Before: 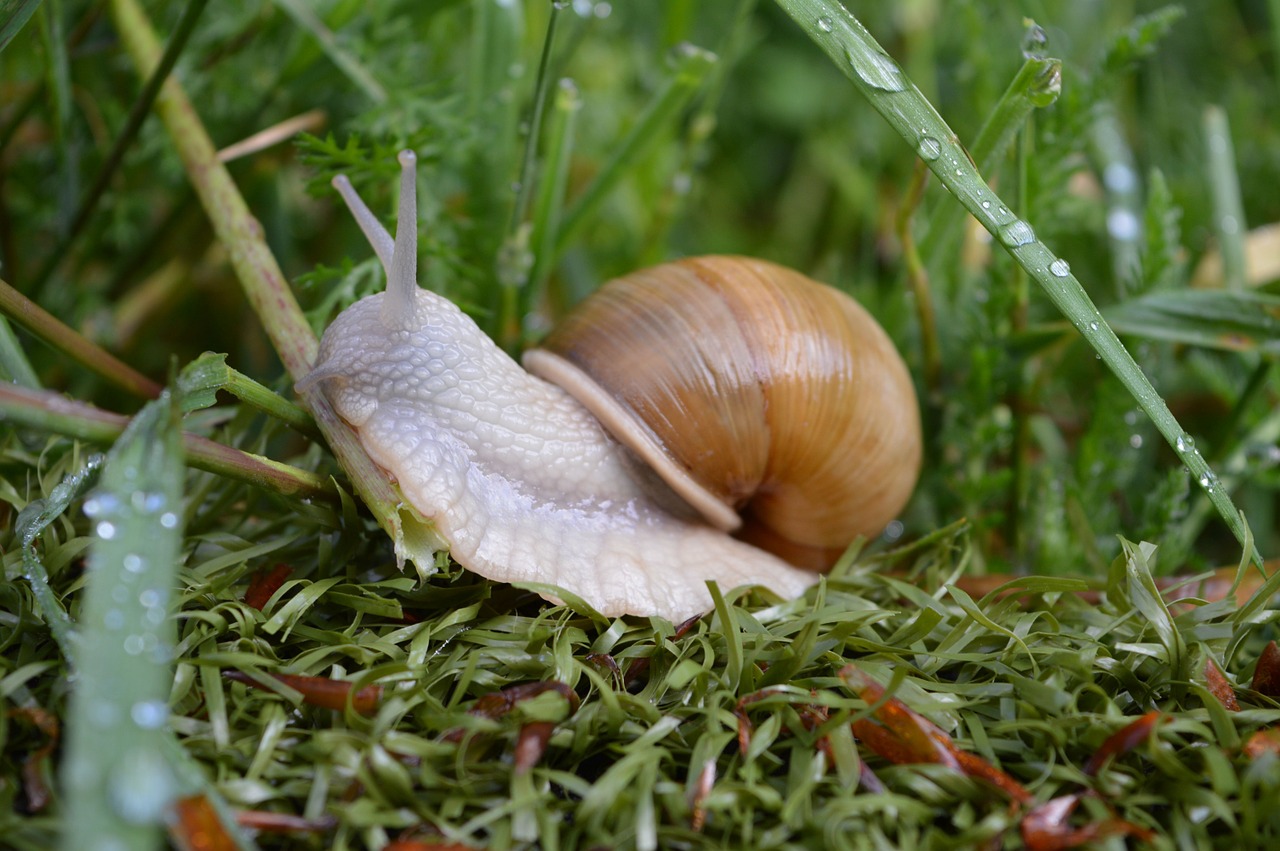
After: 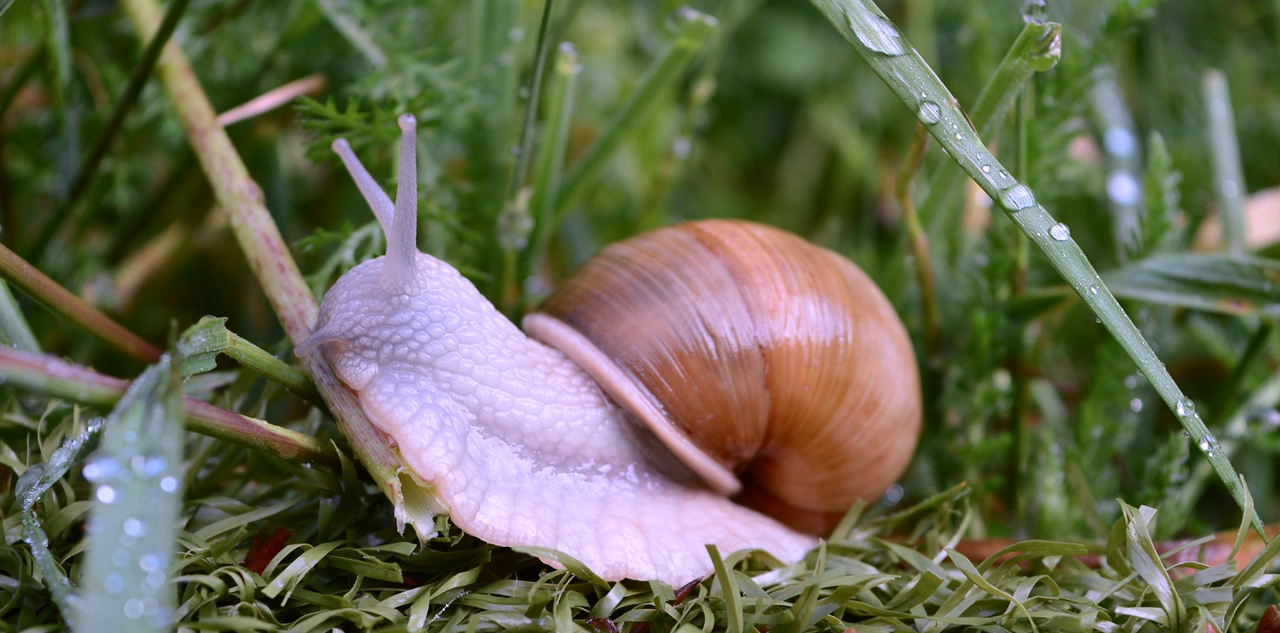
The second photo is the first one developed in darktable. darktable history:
contrast brightness saturation: contrast 0.146, brightness -0.006, saturation 0.104
crop: top 4.302%, bottom 21.285%
color correction: highlights a* 15.04, highlights b* -24.56
shadows and highlights: shadows 52.8, soften with gaussian
